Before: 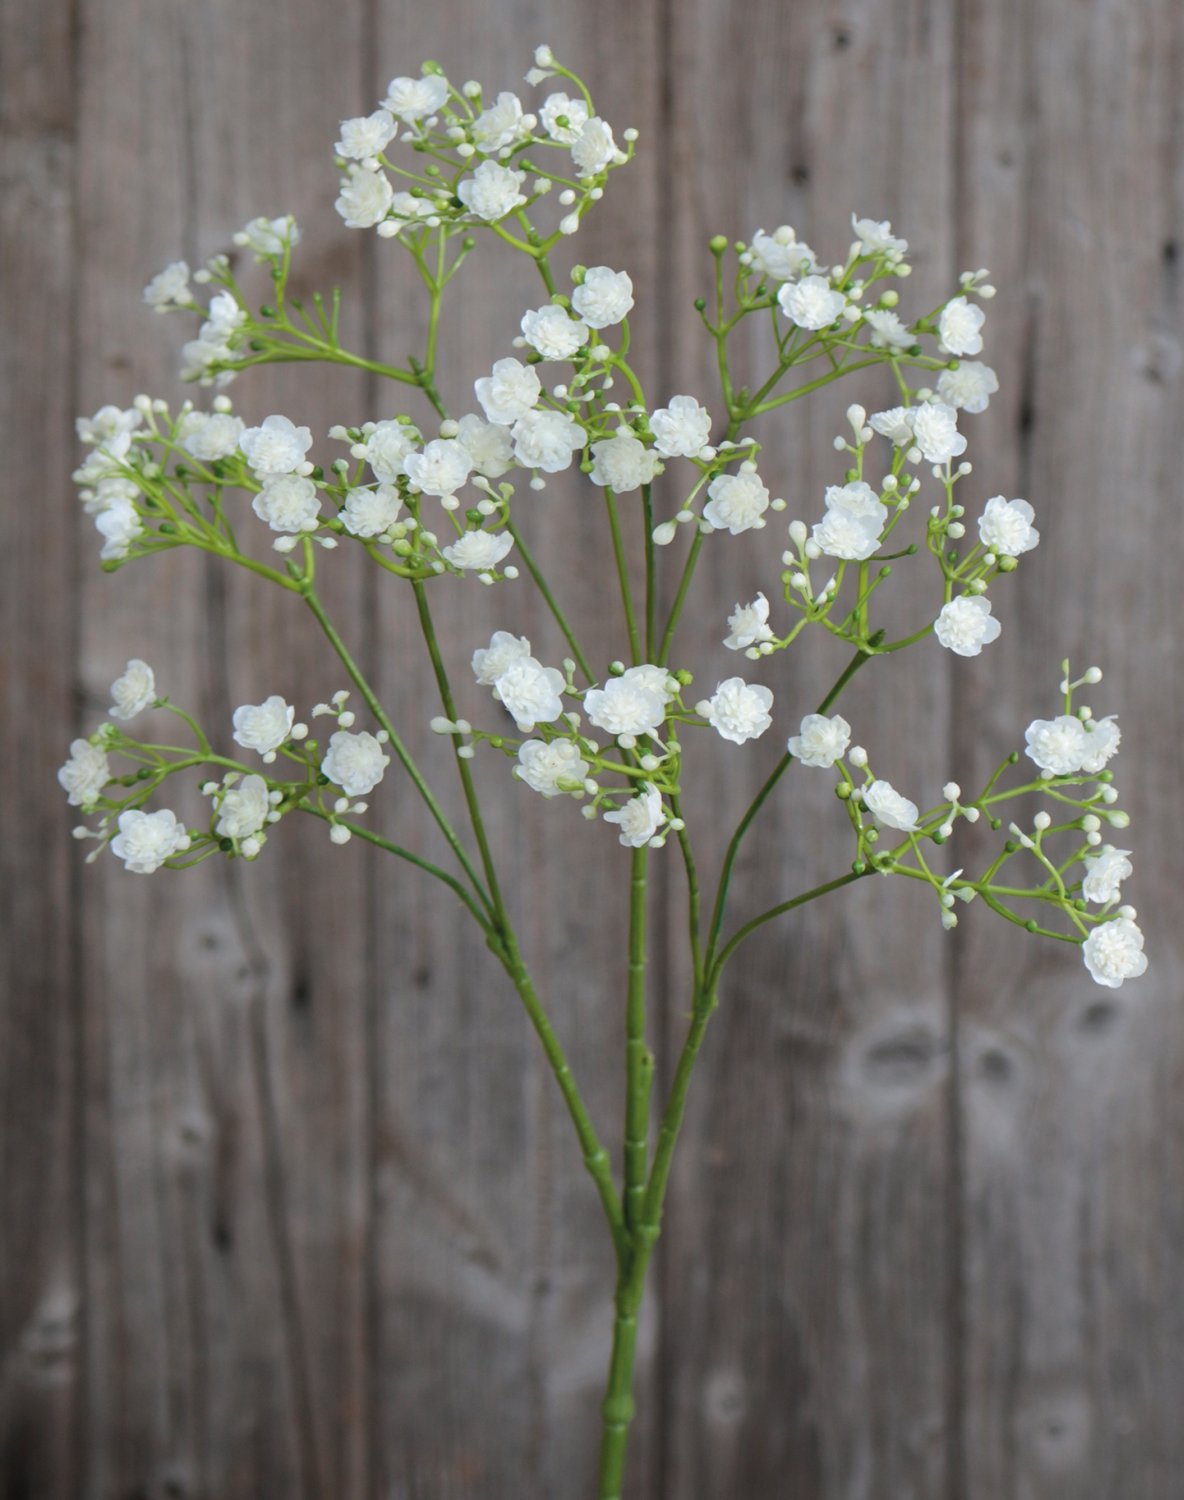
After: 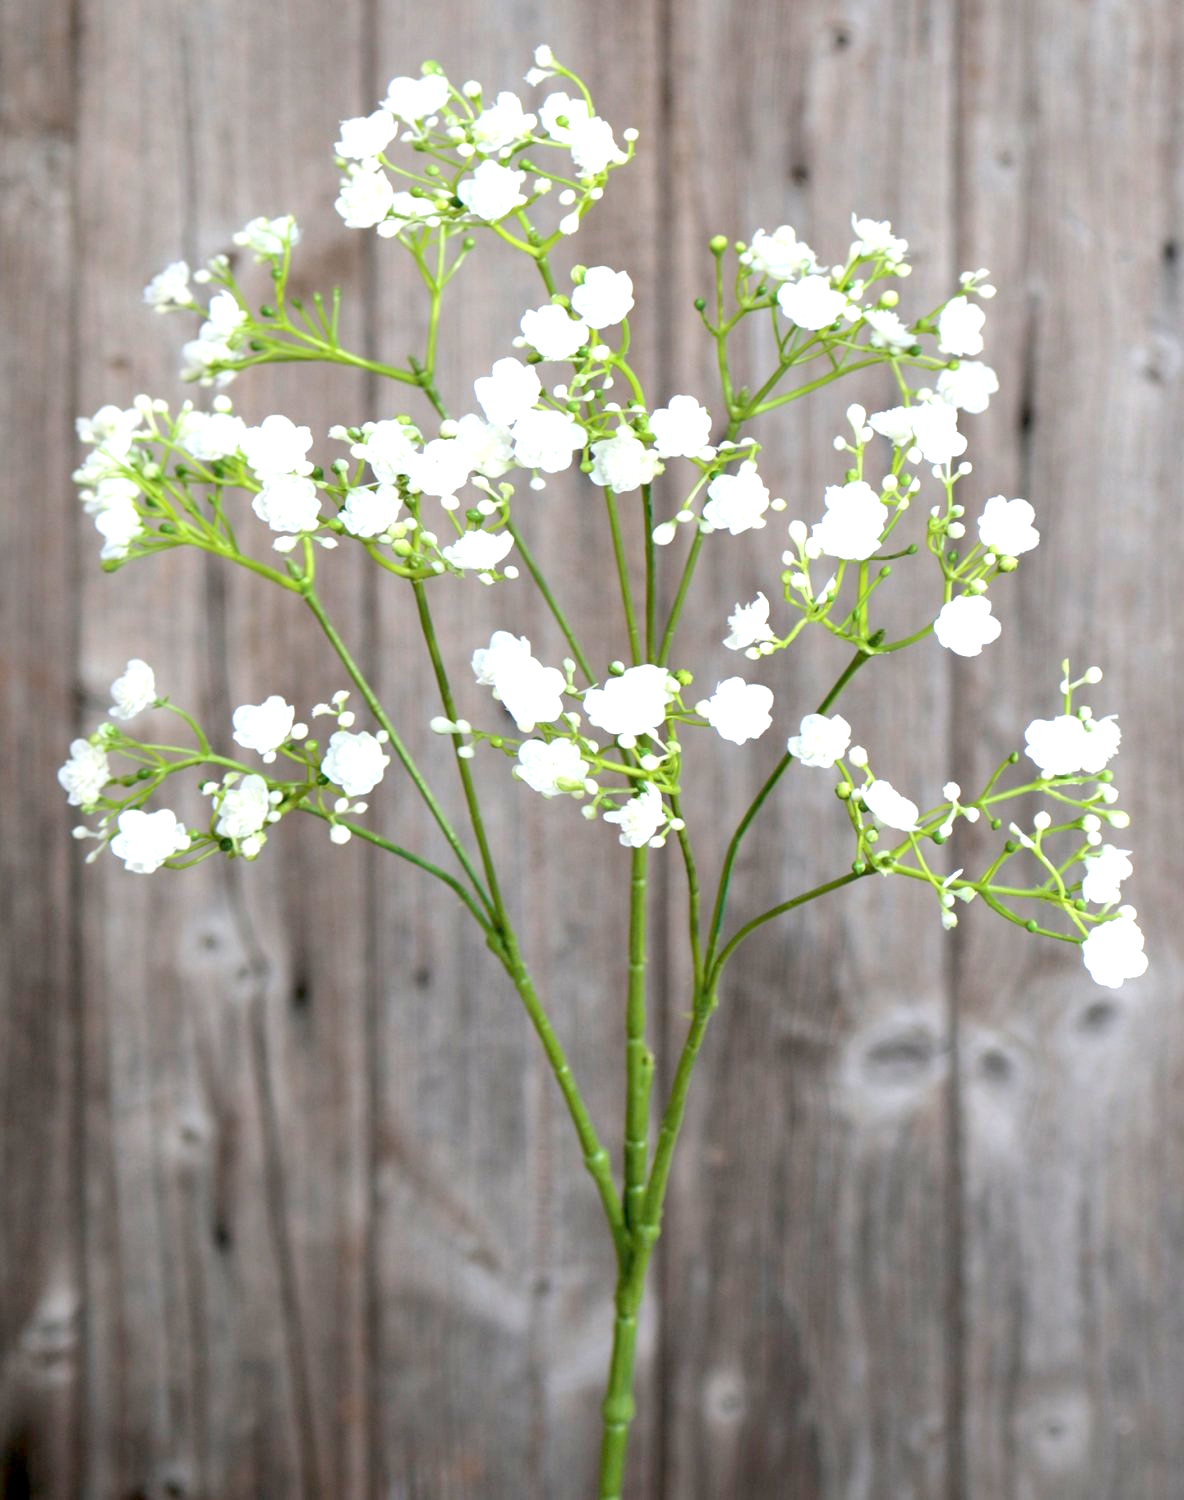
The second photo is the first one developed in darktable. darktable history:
exposure: black level correction 0.011, exposure 1.086 EV, compensate highlight preservation false
